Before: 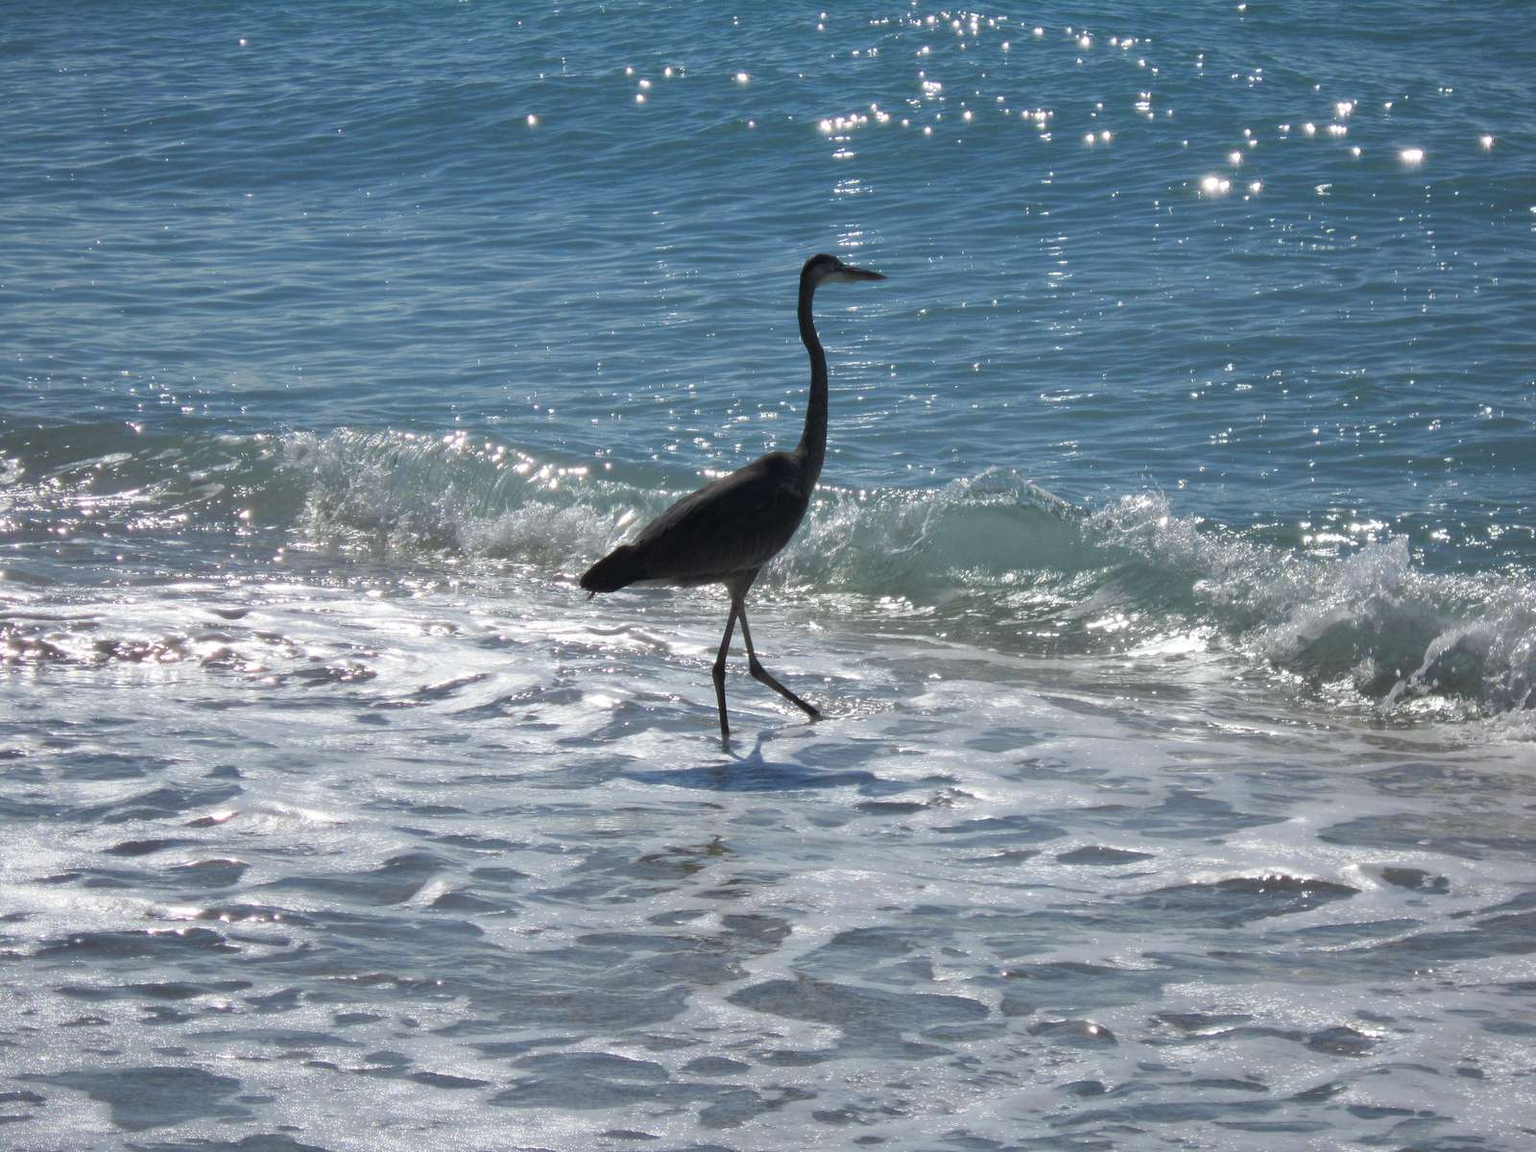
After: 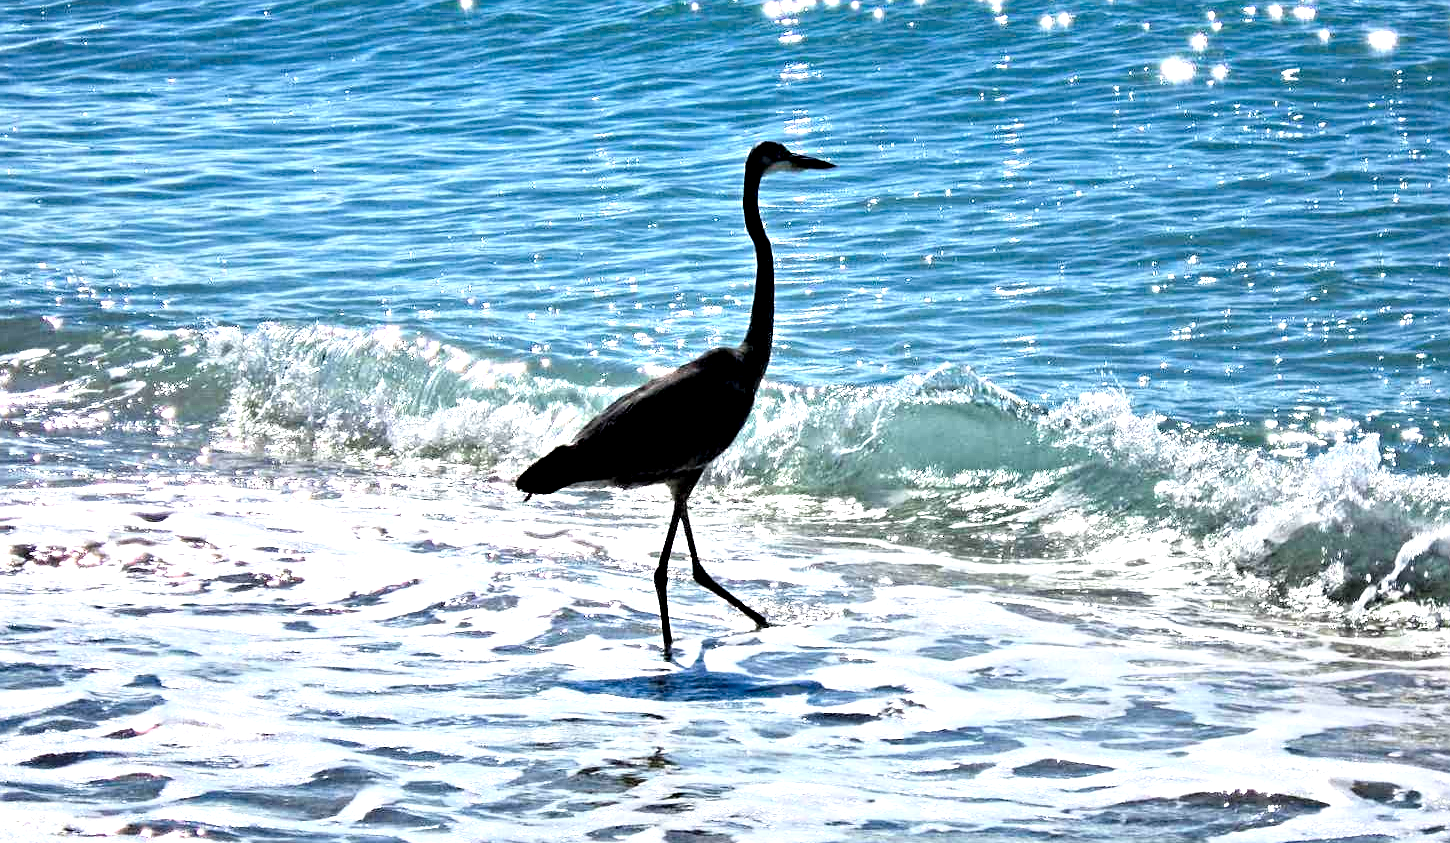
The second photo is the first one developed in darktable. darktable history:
local contrast: highlights 215%, shadows 132%, detail 139%, midtone range 0.255
crop: left 5.505%, top 10.276%, right 3.816%, bottom 19.406%
exposure: black level correction 0, exposure 0.704 EV, compensate highlight preservation false
sharpen: on, module defaults
base curve: curves: ch0 [(0, 0) (0.028, 0.03) (0.121, 0.232) (0.46, 0.748) (0.859, 0.968) (1, 1)], preserve colors average RGB
contrast equalizer: octaves 7, y [[0.5, 0.5, 0.544, 0.569, 0.5, 0.5], [0.5 ×6], [0.5 ×6], [0 ×6], [0 ×6]]
contrast brightness saturation: contrast 0.068, brightness -0.15, saturation 0.119
haze removal: strength 0.243, distance 0.252, compatibility mode true, adaptive false
